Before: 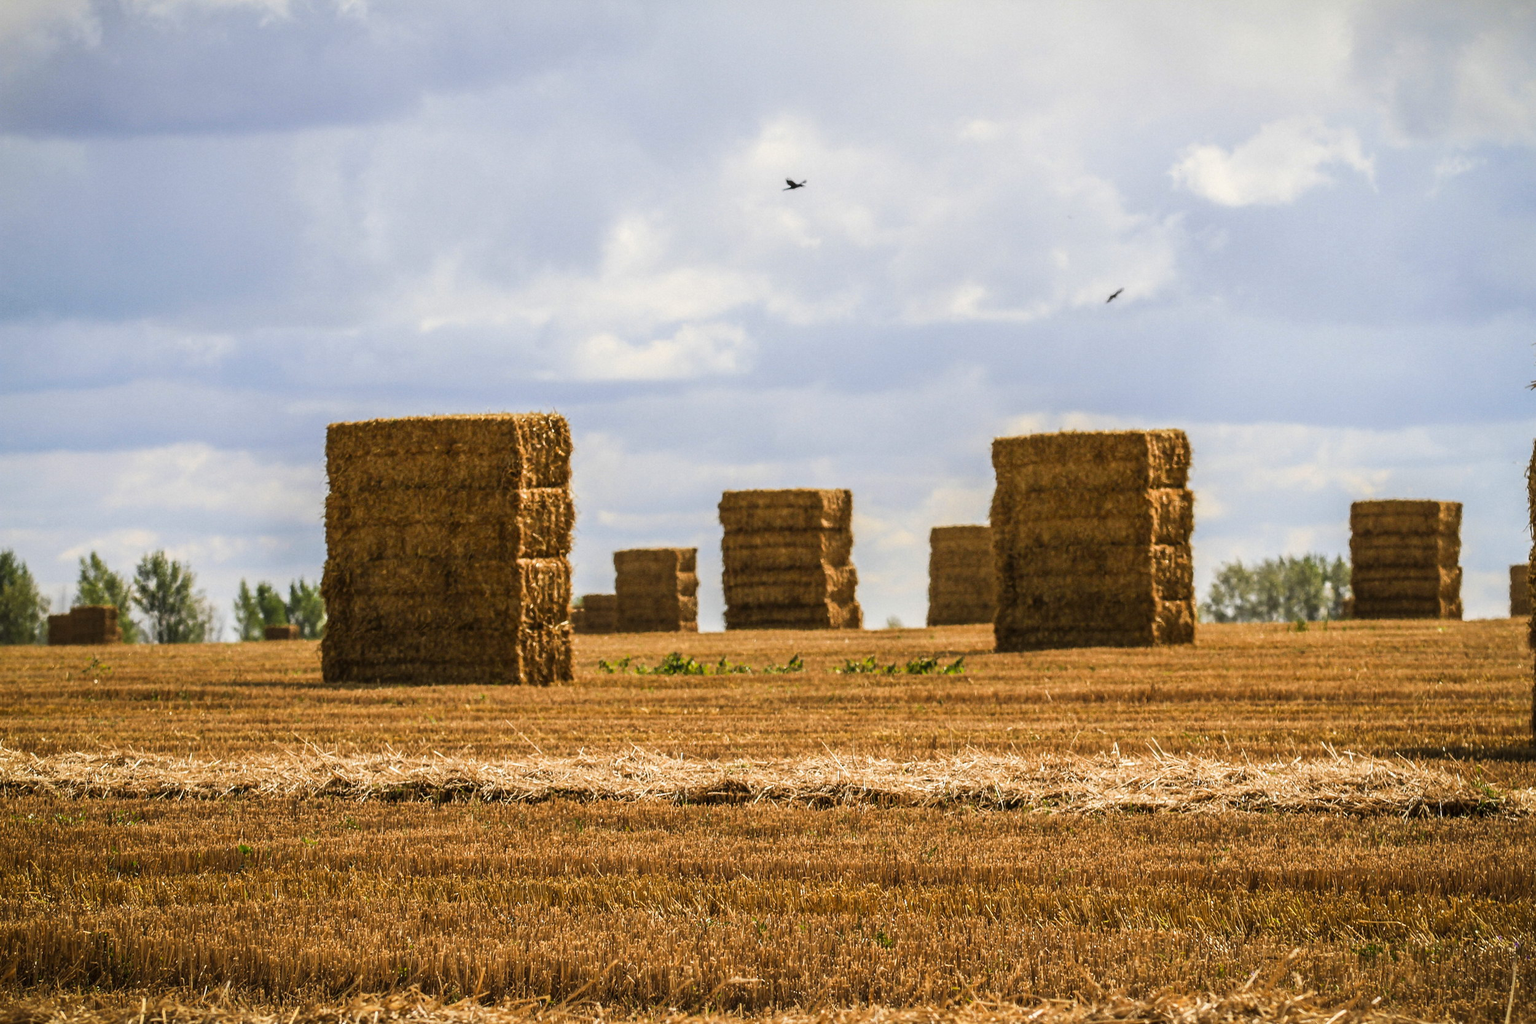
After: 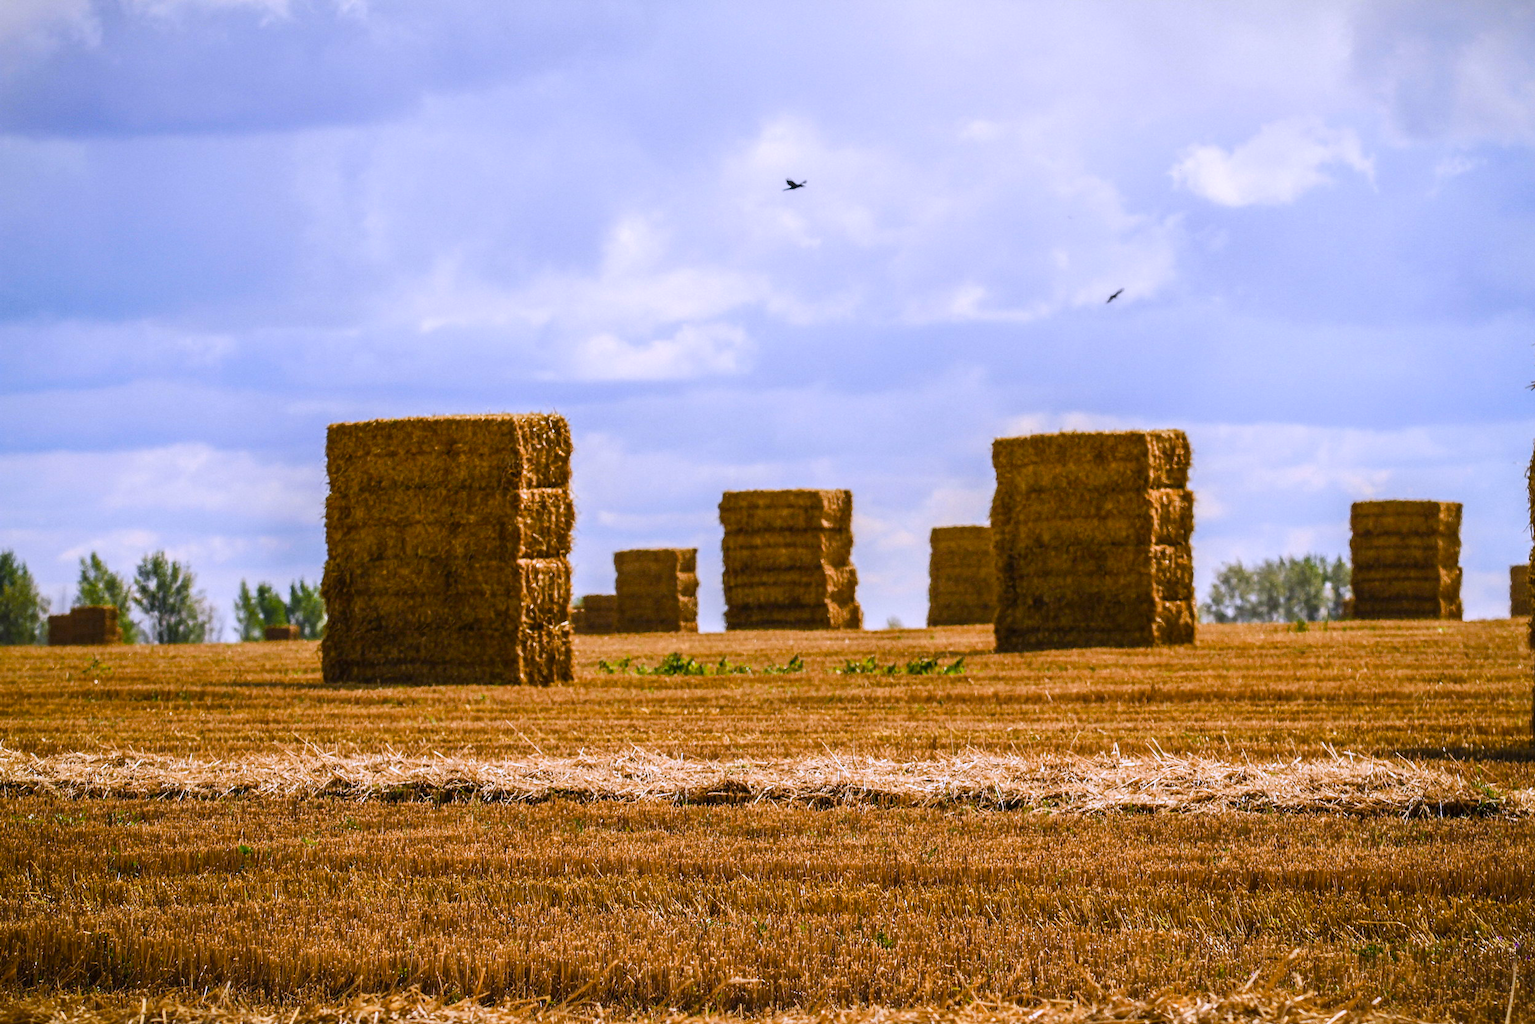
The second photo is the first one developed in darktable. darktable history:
color balance rgb: shadows lift › luminance -10.329%, highlights gain › chroma 1.653%, highlights gain › hue 57.39°, perceptual saturation grading › global saturation 0.007%, perceptual saturation grading › mid-tones 6.133%, perceptual saturation grading › shadows 71.591%, global vibrance 20%
color calibration: gray › normalize channels true, illuminant as shot in camera, x 0.379, y 0.396, temperature 4142.86 K, gamut compression 0.03
